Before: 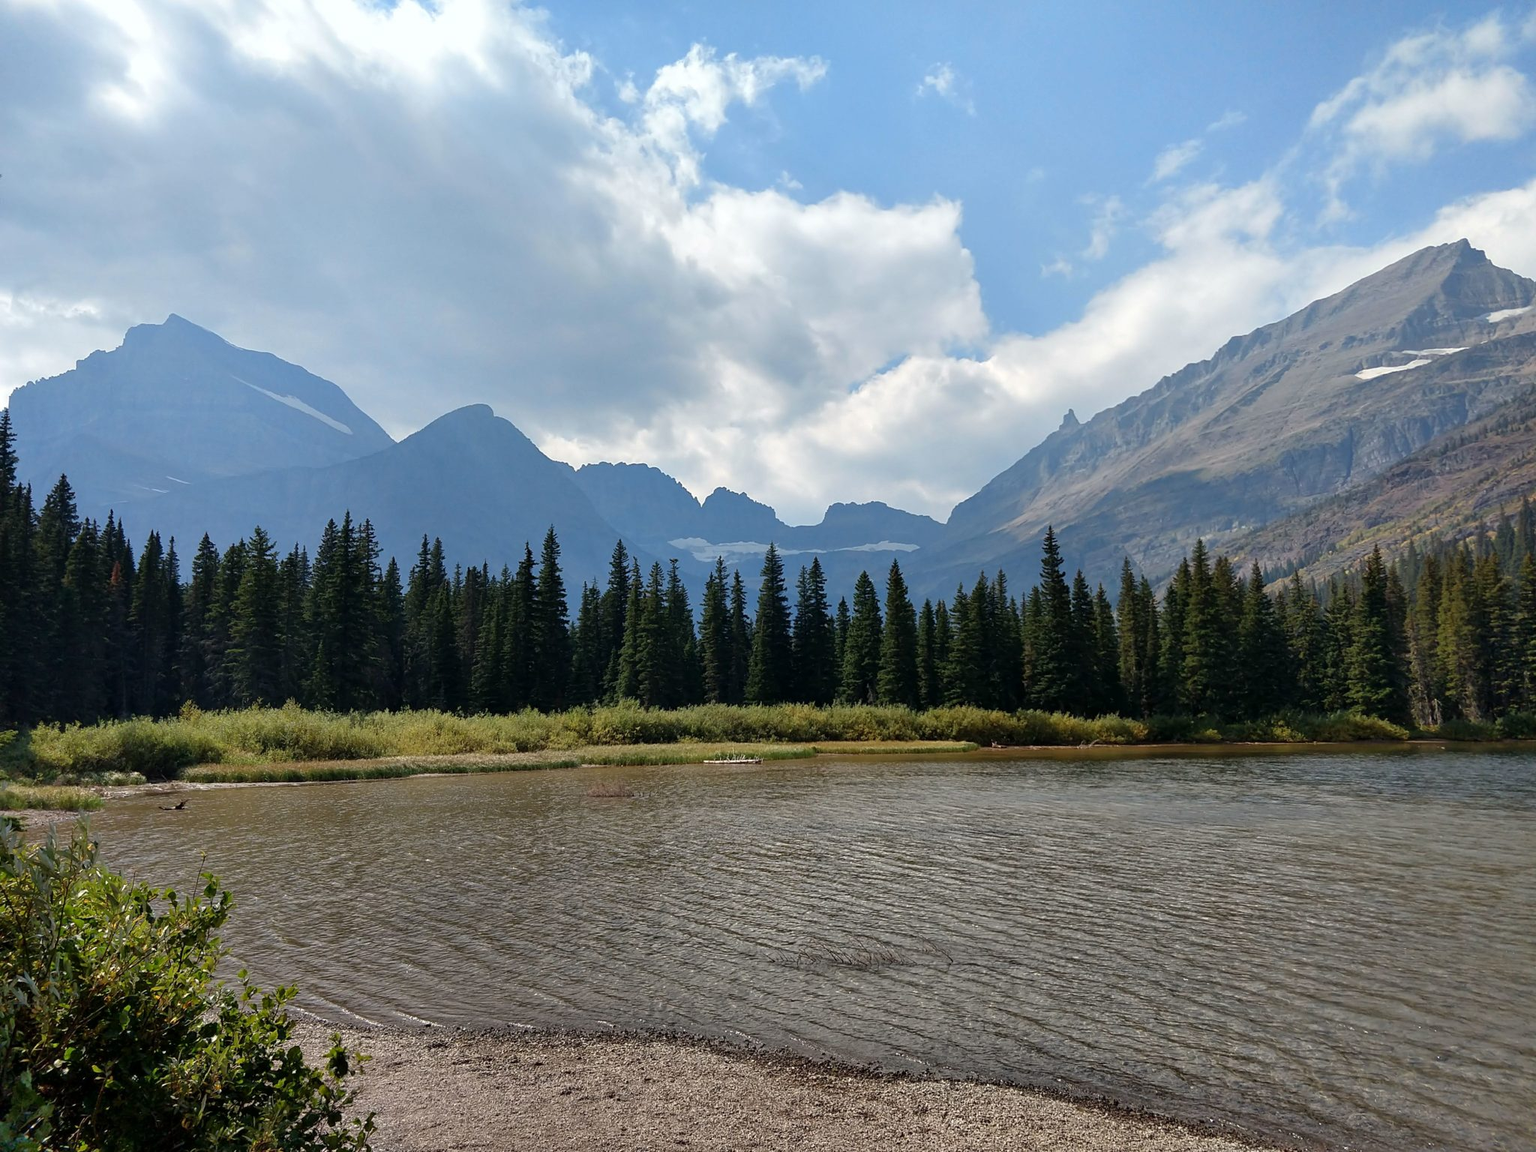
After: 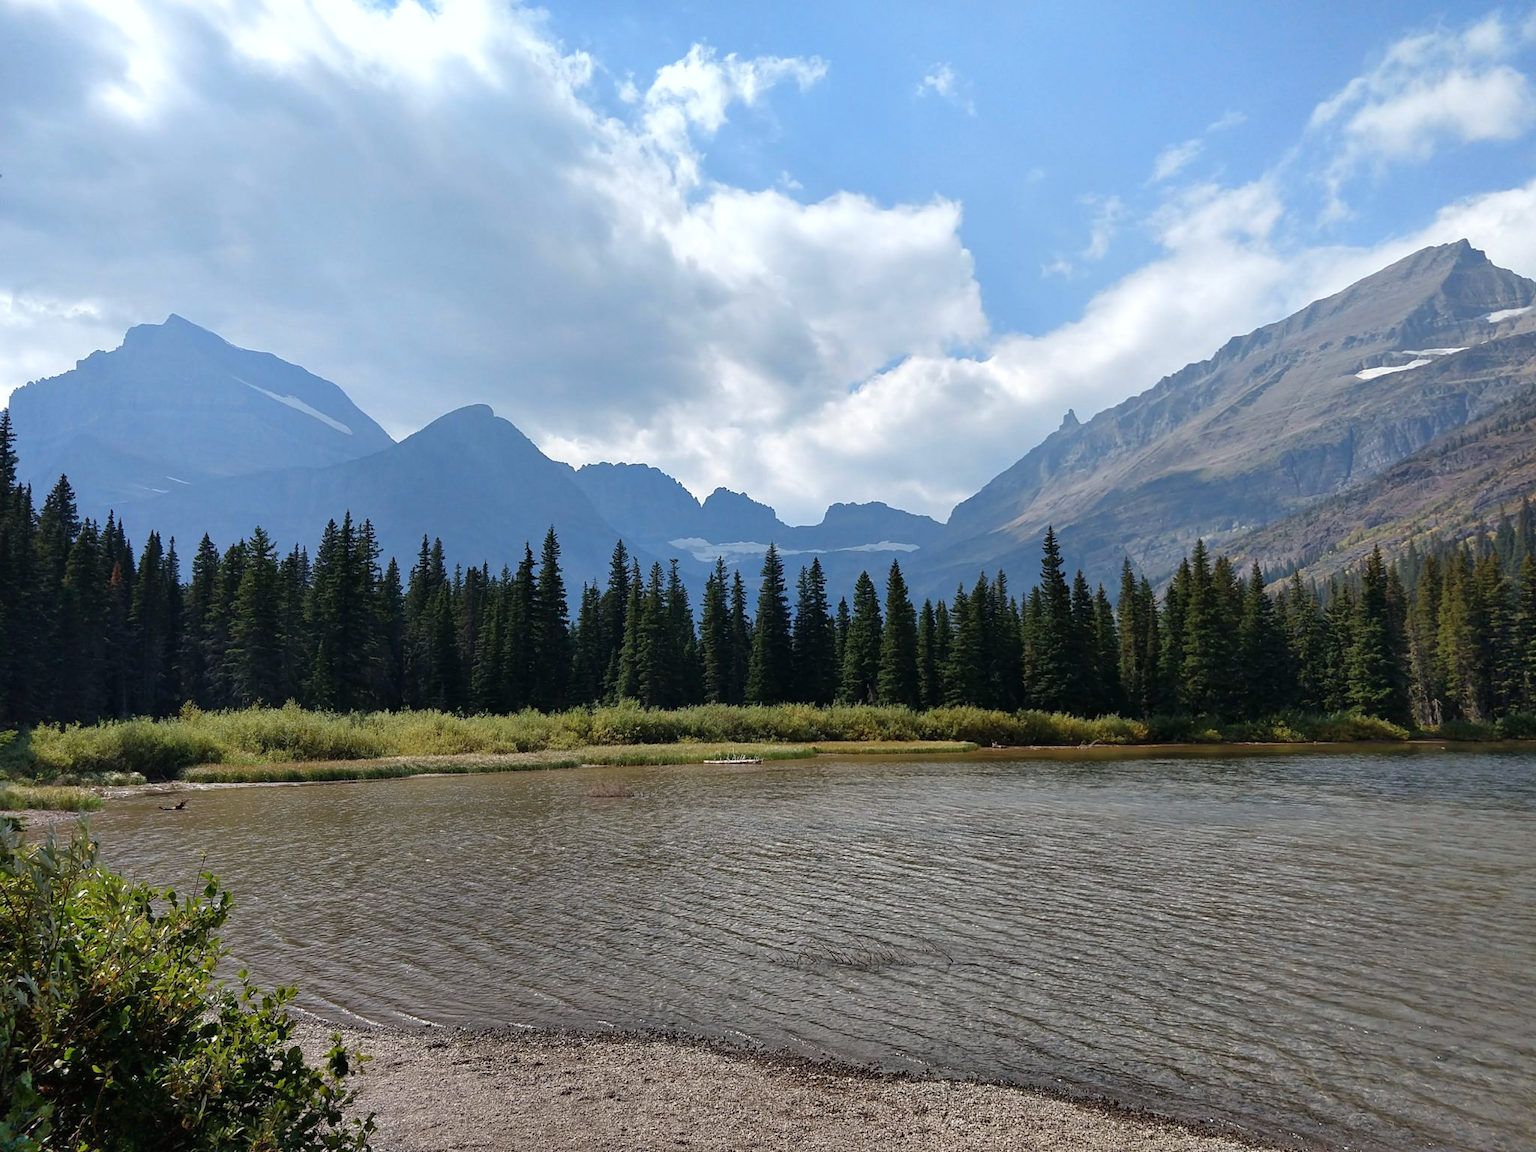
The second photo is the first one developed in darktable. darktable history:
exposure: black level correction -0.001, exposure 0.08 EV, compensate highlight preservation false
white balance: red 0.98, blue 1.034
